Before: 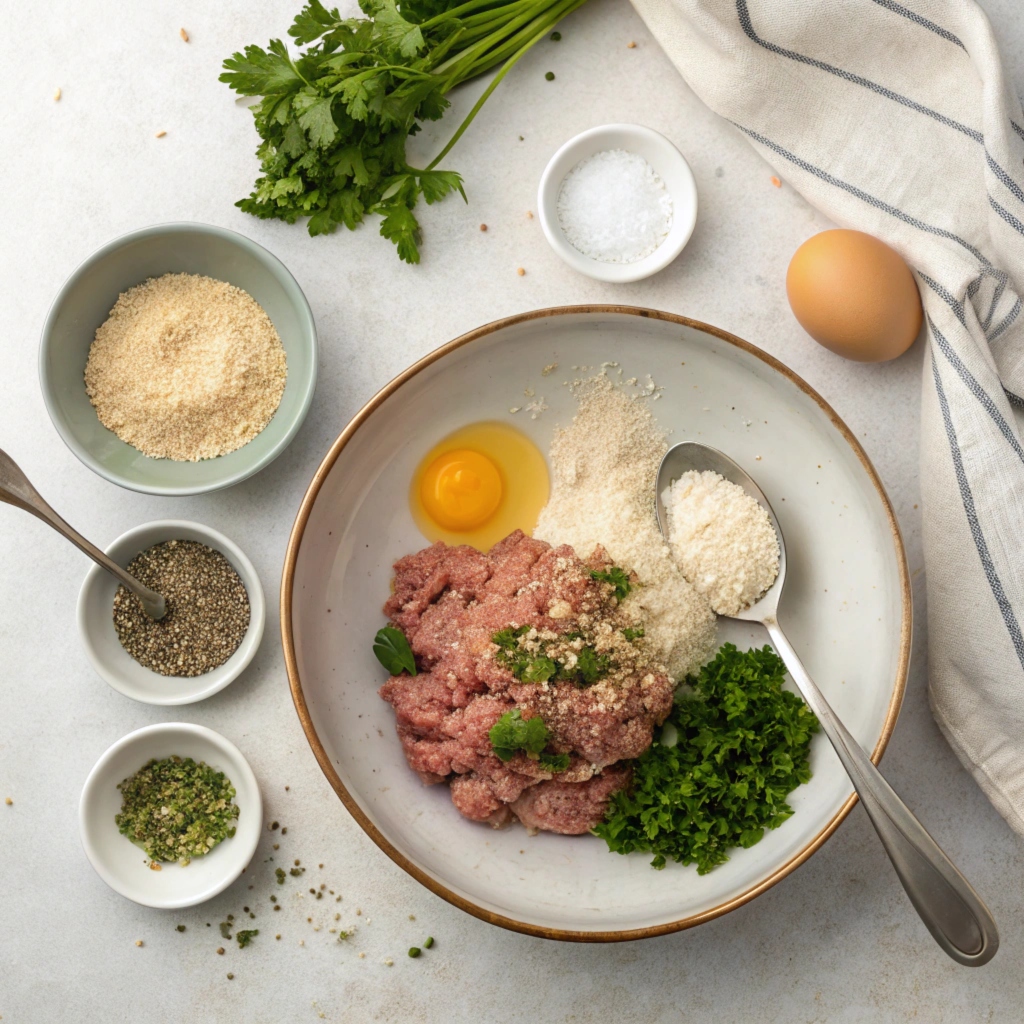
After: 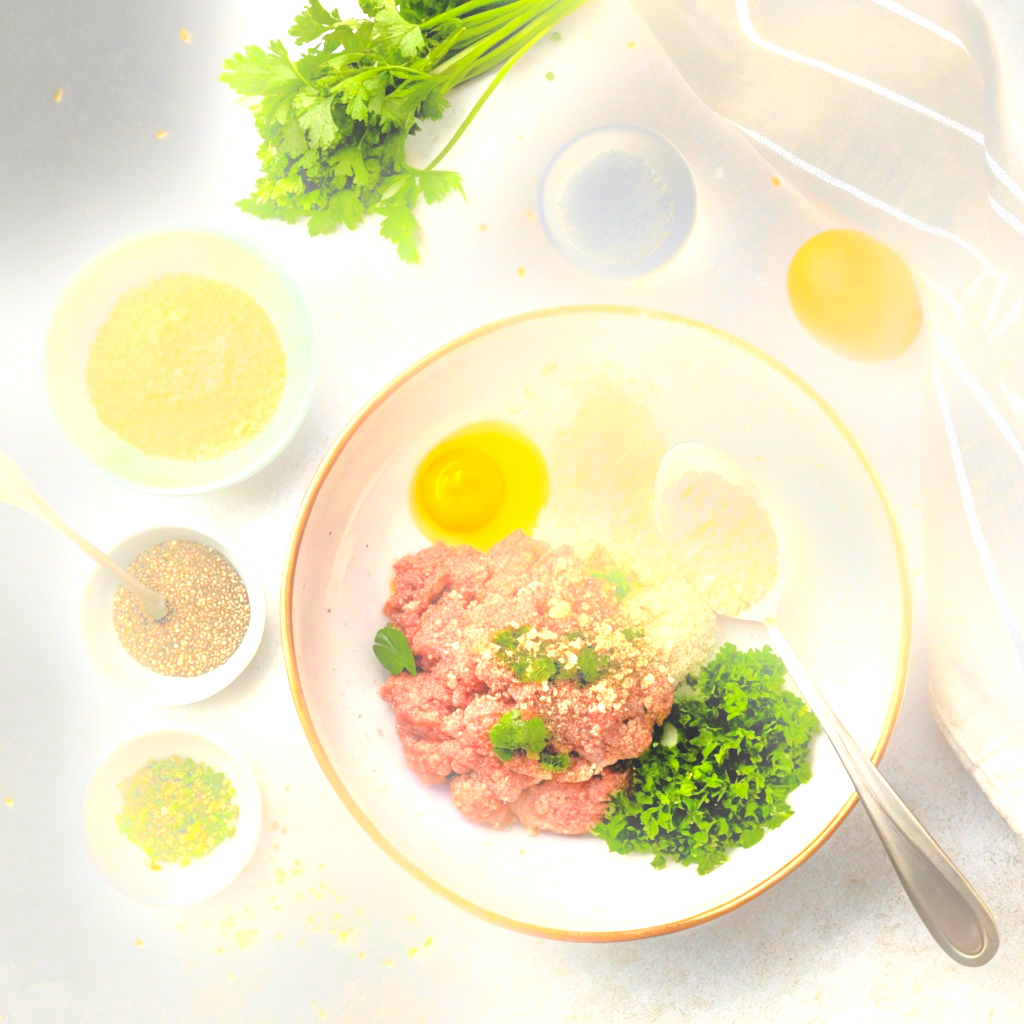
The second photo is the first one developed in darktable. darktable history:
tone equalizer: -8 EV -0.528 EV, -7 EV -0.319 EV, -6 EV -0.083 EV, -5 EV 0.413 EV, -4 EV 0.985 EV, -3 EV 0.791 EV, -2 EV -0.01 EV, -1 EV 0.14 EV, +0 EV -0.012 EV, smoothing 1
contrast brightness saturation: contrast 0.03, brightness 0.06, saturation 0.13
levels: levels [0.012, 0.367, 0.697]
bloom: size 15%, threshold 97%, strength 7%
